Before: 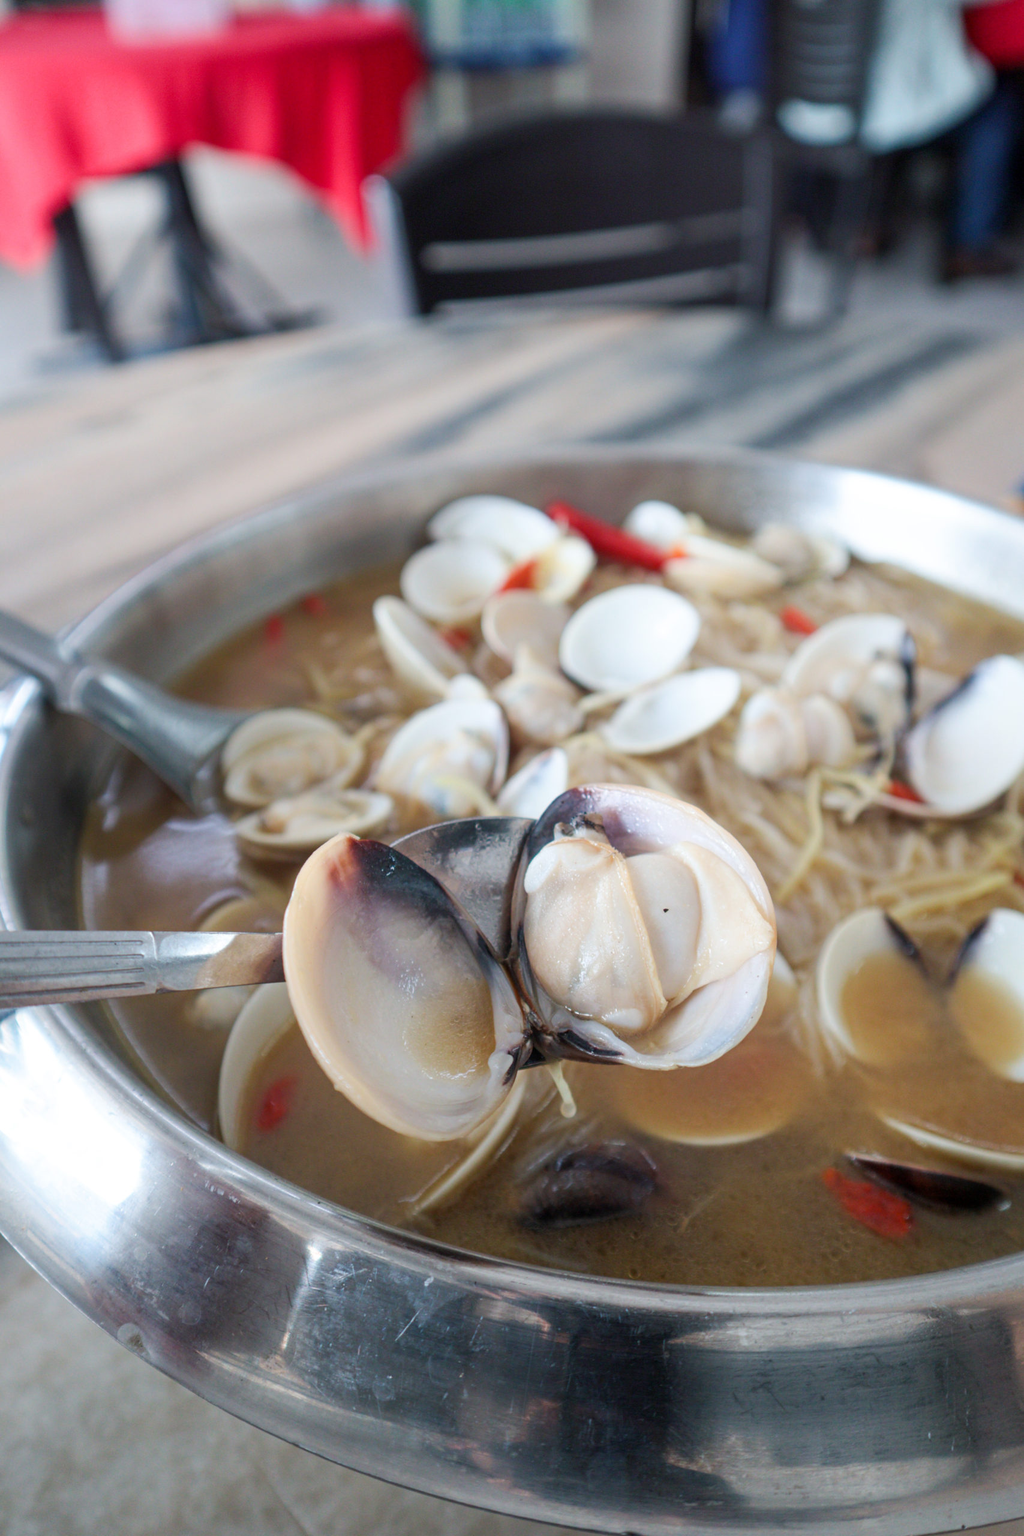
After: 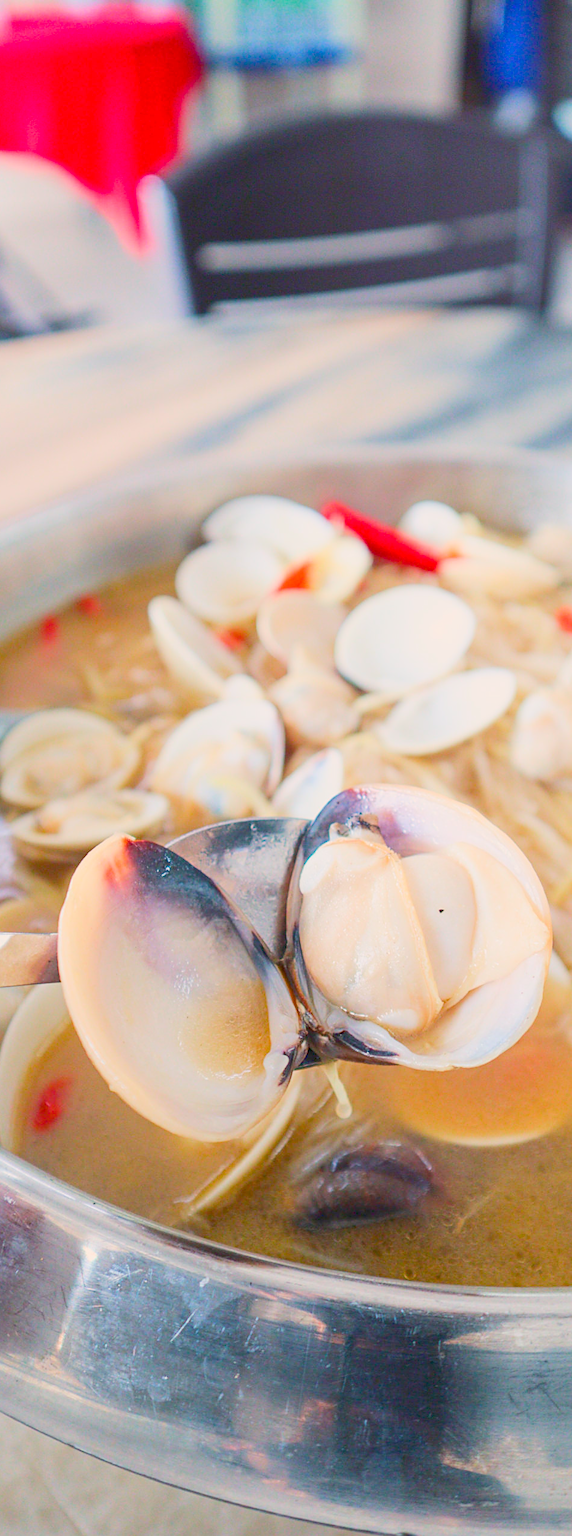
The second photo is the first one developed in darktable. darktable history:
sharpen: on, module defaults
color balance rgb: shadows lift › luminance -20.311%, highlights gain › chroma 3.078%, highlights gain › hue 60.06°, perceptual saturation grading › global saturation 13.841%, perceptual saturation grading › highlights -25.768%, perceptual saturation grading › shadows 25.582%, global vibrance 24.075%, contrast -25.338%
base curve: curves: ch0 [(0, 0.007) (0.028, 0.063) (0.121, 0.311) (0.46, 0.743) (0.859, 0.957) (1, 1)]
crop: left 22.004%, right 22.04%, bottom 0.008%
